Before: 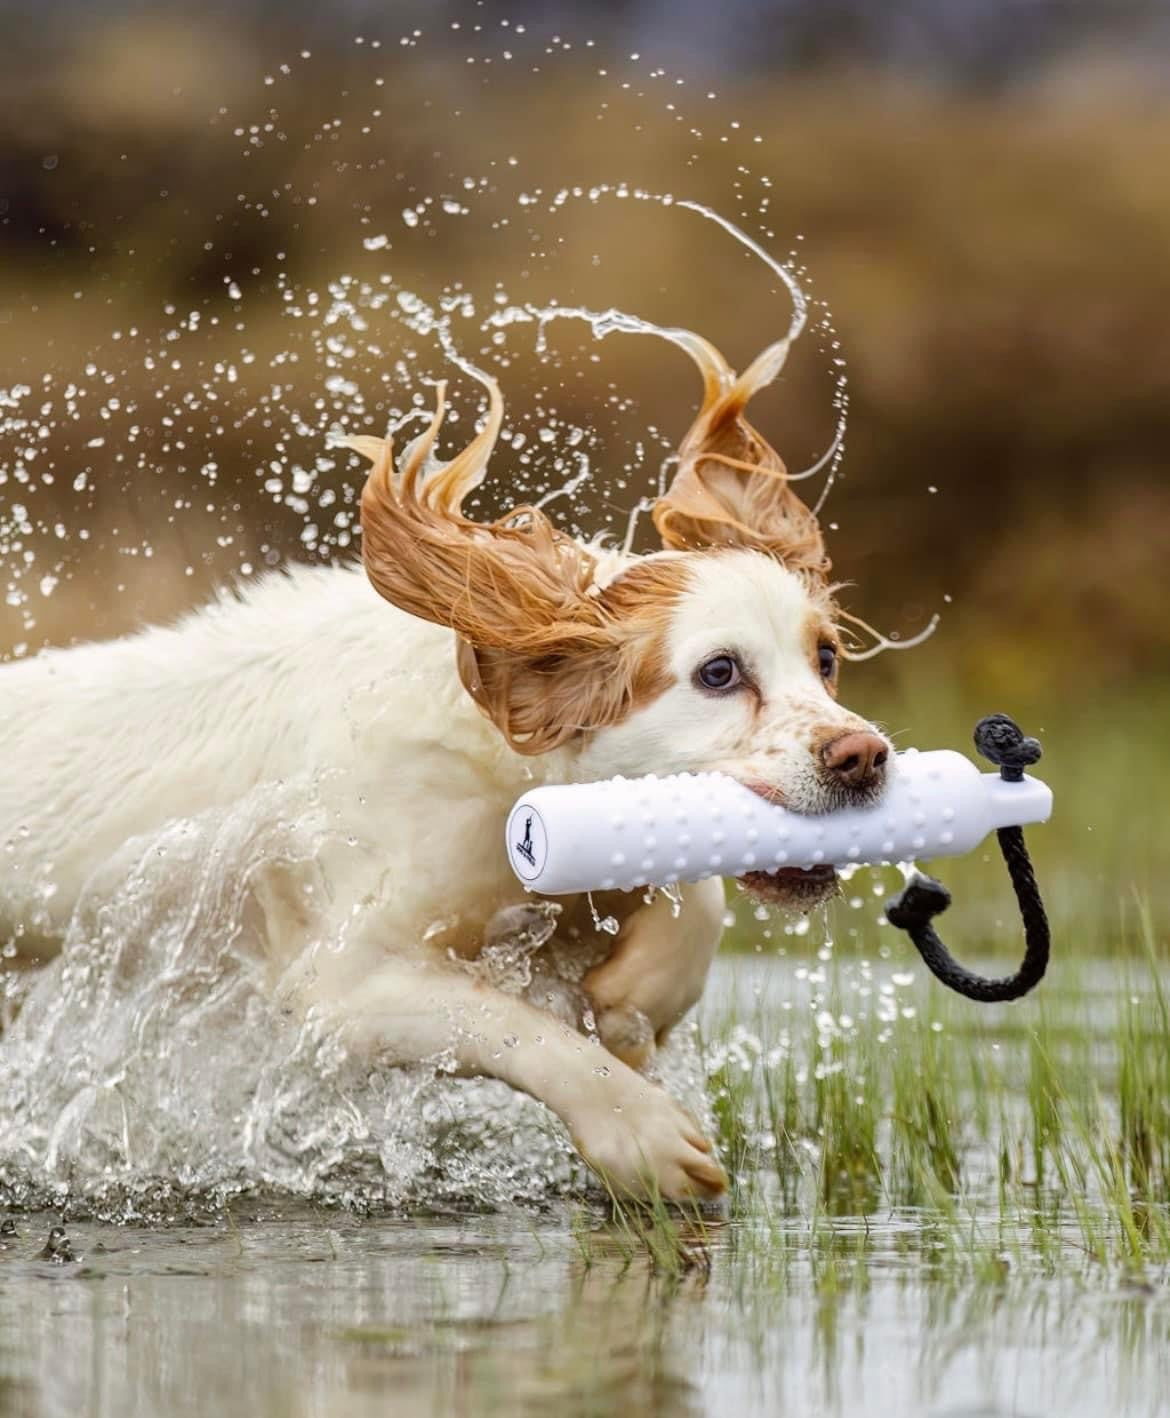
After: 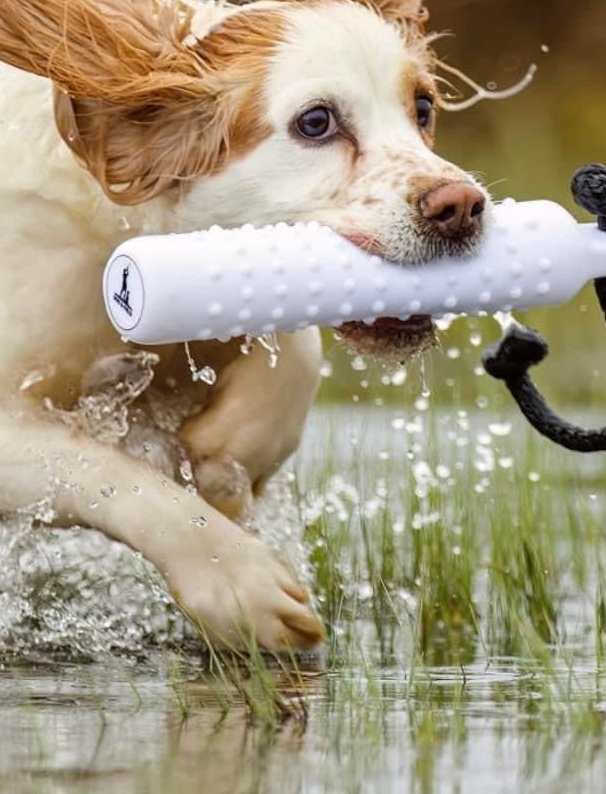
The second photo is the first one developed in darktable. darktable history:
rotate and perspective: crop left 0, crop top 0
crop: left 34.479%, top 38.822%, right 13.718%, bottom 5.172%
